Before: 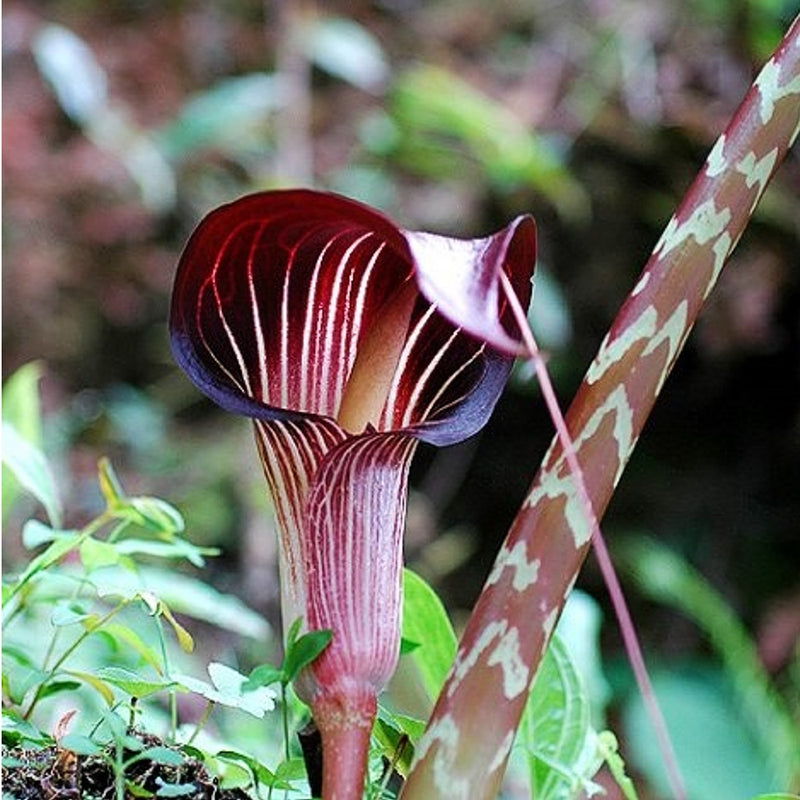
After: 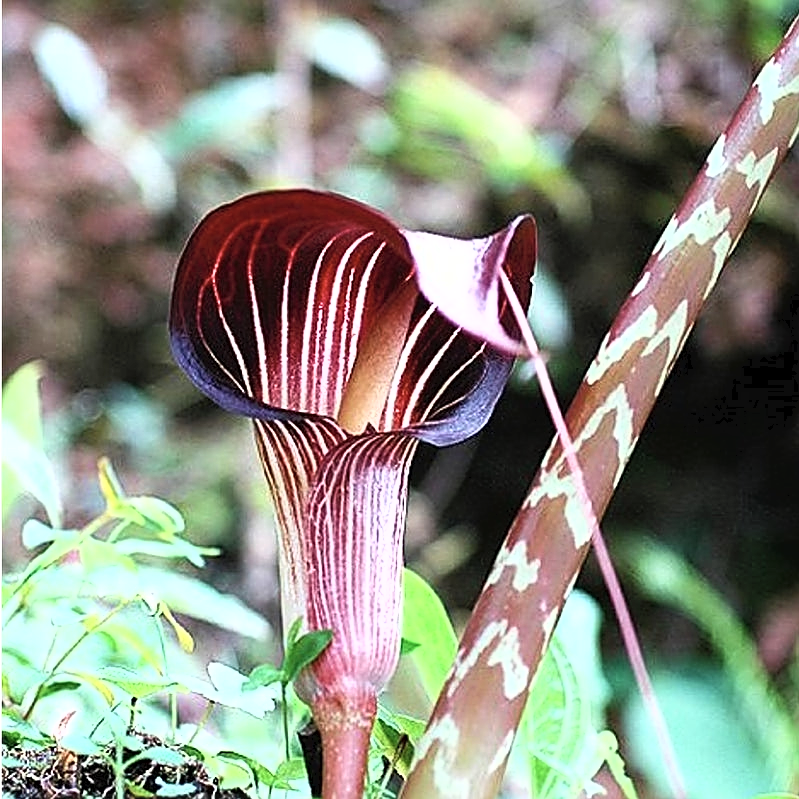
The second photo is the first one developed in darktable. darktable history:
crop: left 0.081%
tone curve: curves: ch0 [(0, 0) (0.003, 0.032) (0.011, 0.036) (0.025, 0.049) (0.044, 0.075) (0.069, 0.112) (0.1, 0.151) (0.136, 0.197) (0.177, 0.241) (0.224, 0.295) (0.277, 0.355) (0.335, 0.429) (0.399, 0.512) (0.468, 0.607) (0.543, 0.702) (0.623, 0.796) (0.709, 0.903) (0.801, 0.987) (0.898, 0.997) (1, 1)], color space Lab, independent channels, preserve colors none
sharpen: on, module defaults
